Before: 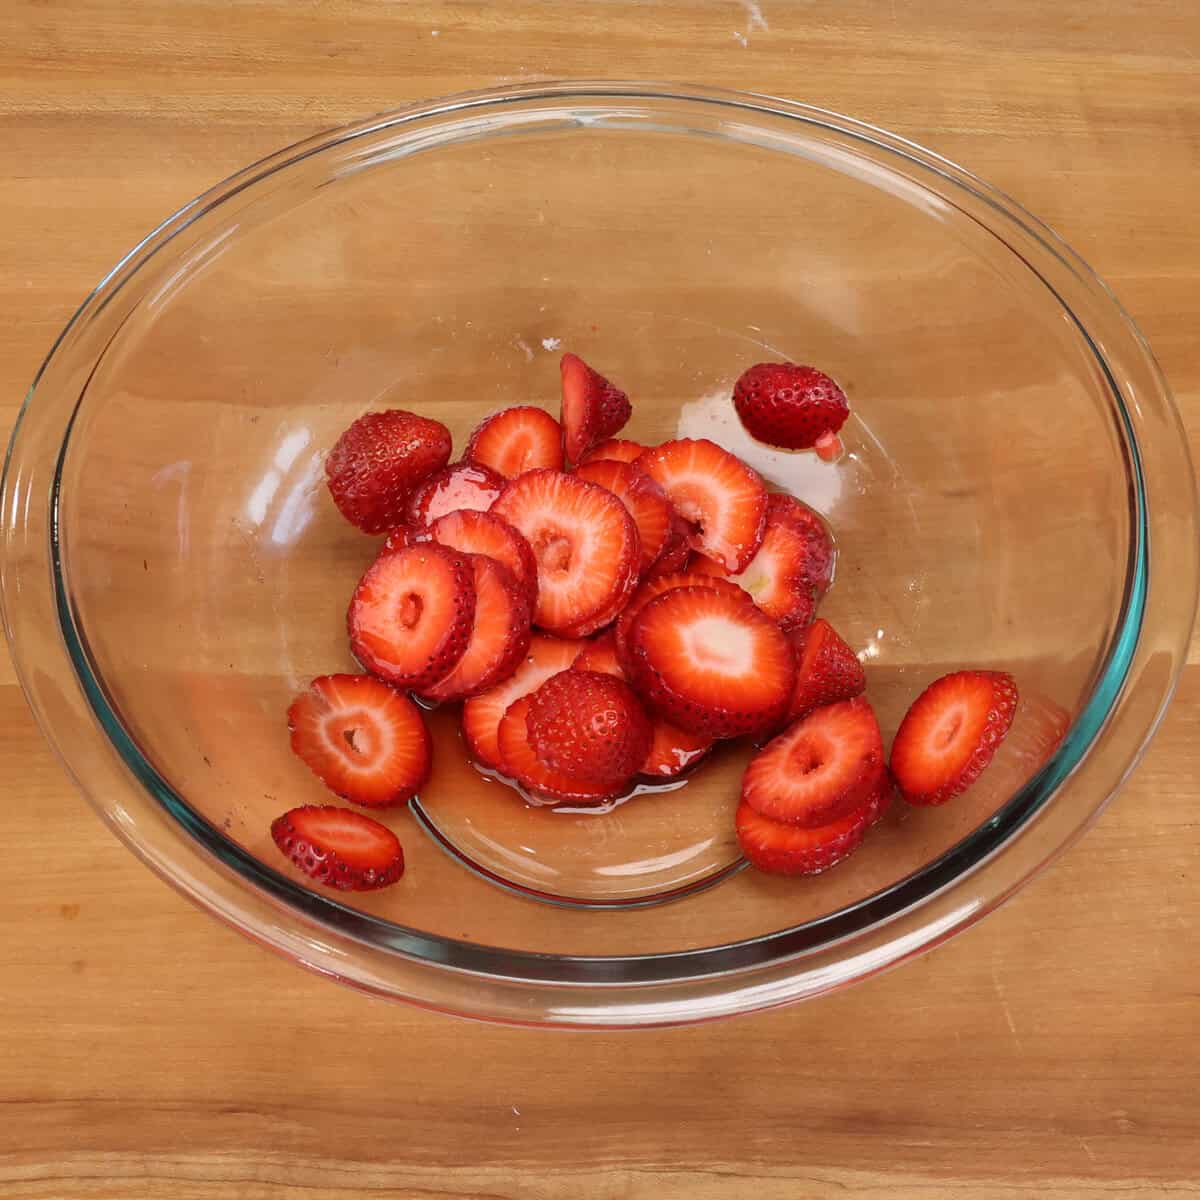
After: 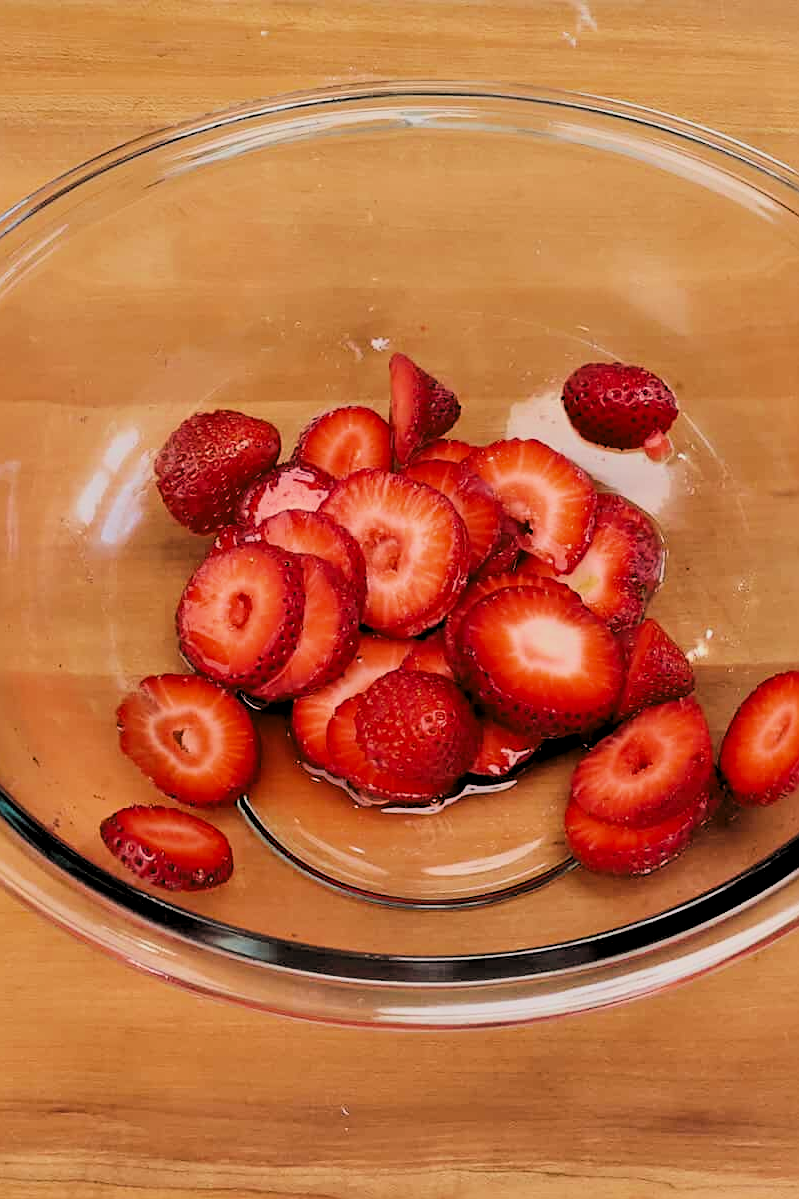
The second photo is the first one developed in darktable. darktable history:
exposure: exposure 0.648 EV, compensate highlight preservation false
crop and rotate: left 14.292%, right 19.041%
filmic rgb: black relative exposure -6.15 EV, white relative exposure 6.96 EV, hardness 2.23, color science v6 (2022)
levels: levels [0.116, 0.574, 1]
tone equalizer: -8 EV -0.417 EV, -7 EV -0.389 EV, -6 EV -0.333 EV, -5 EV -0.222 EV, -3 EV 0.222 EV, -2 EV 0.333 EV, -1 EV 0.389 EV, +0 EV 0.417 EV, edges refinement/feathering 500, mask exposure compensation -1.57 EV, preserve details no
contrast brightness saturation: contrast 0.04, saturation 0.16
sharpen: on, module defaults
